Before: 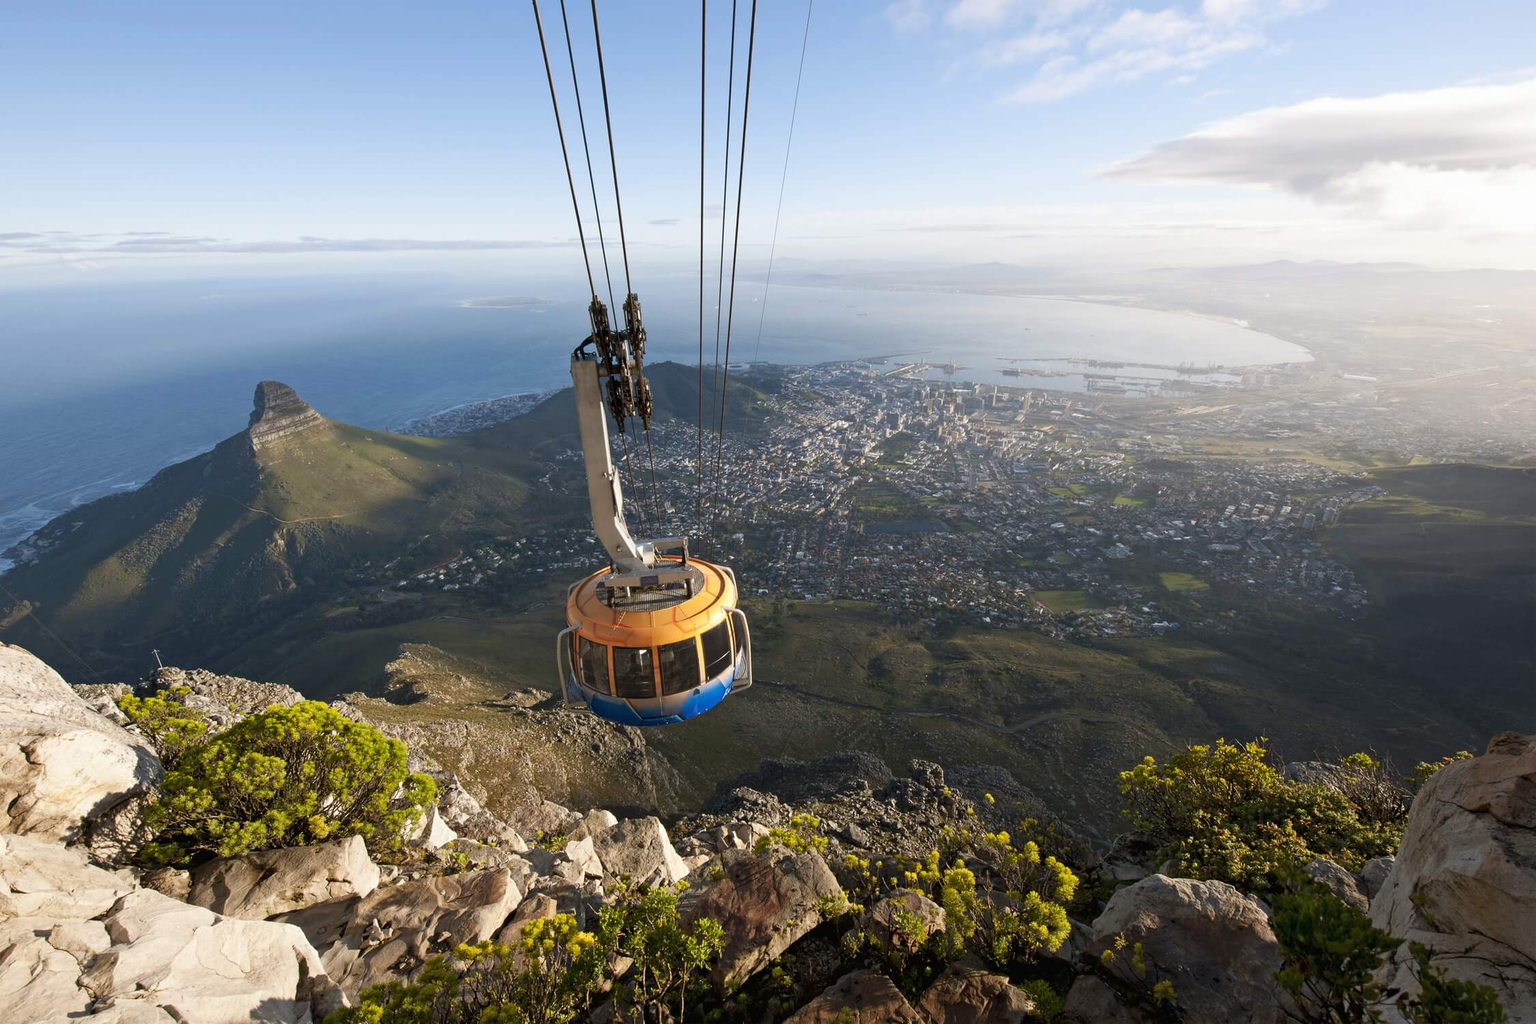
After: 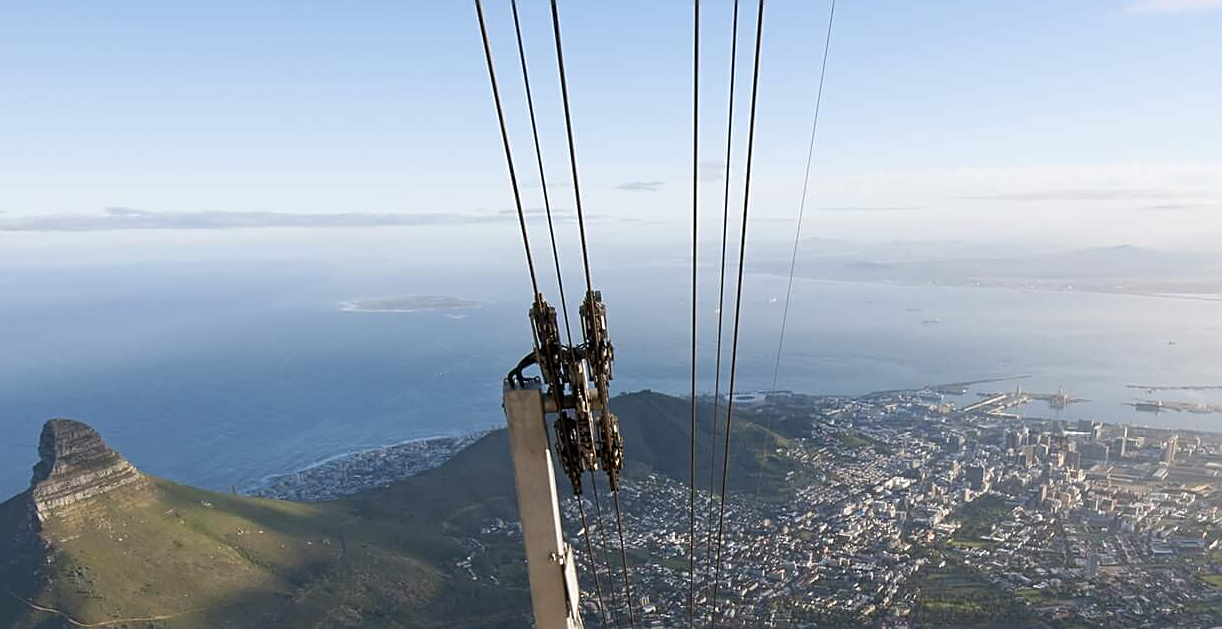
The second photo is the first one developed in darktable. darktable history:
sharpen: on, module defaults
crop: left 14.83%, top 9.311%, right 30.854%, bottom 48.698%
